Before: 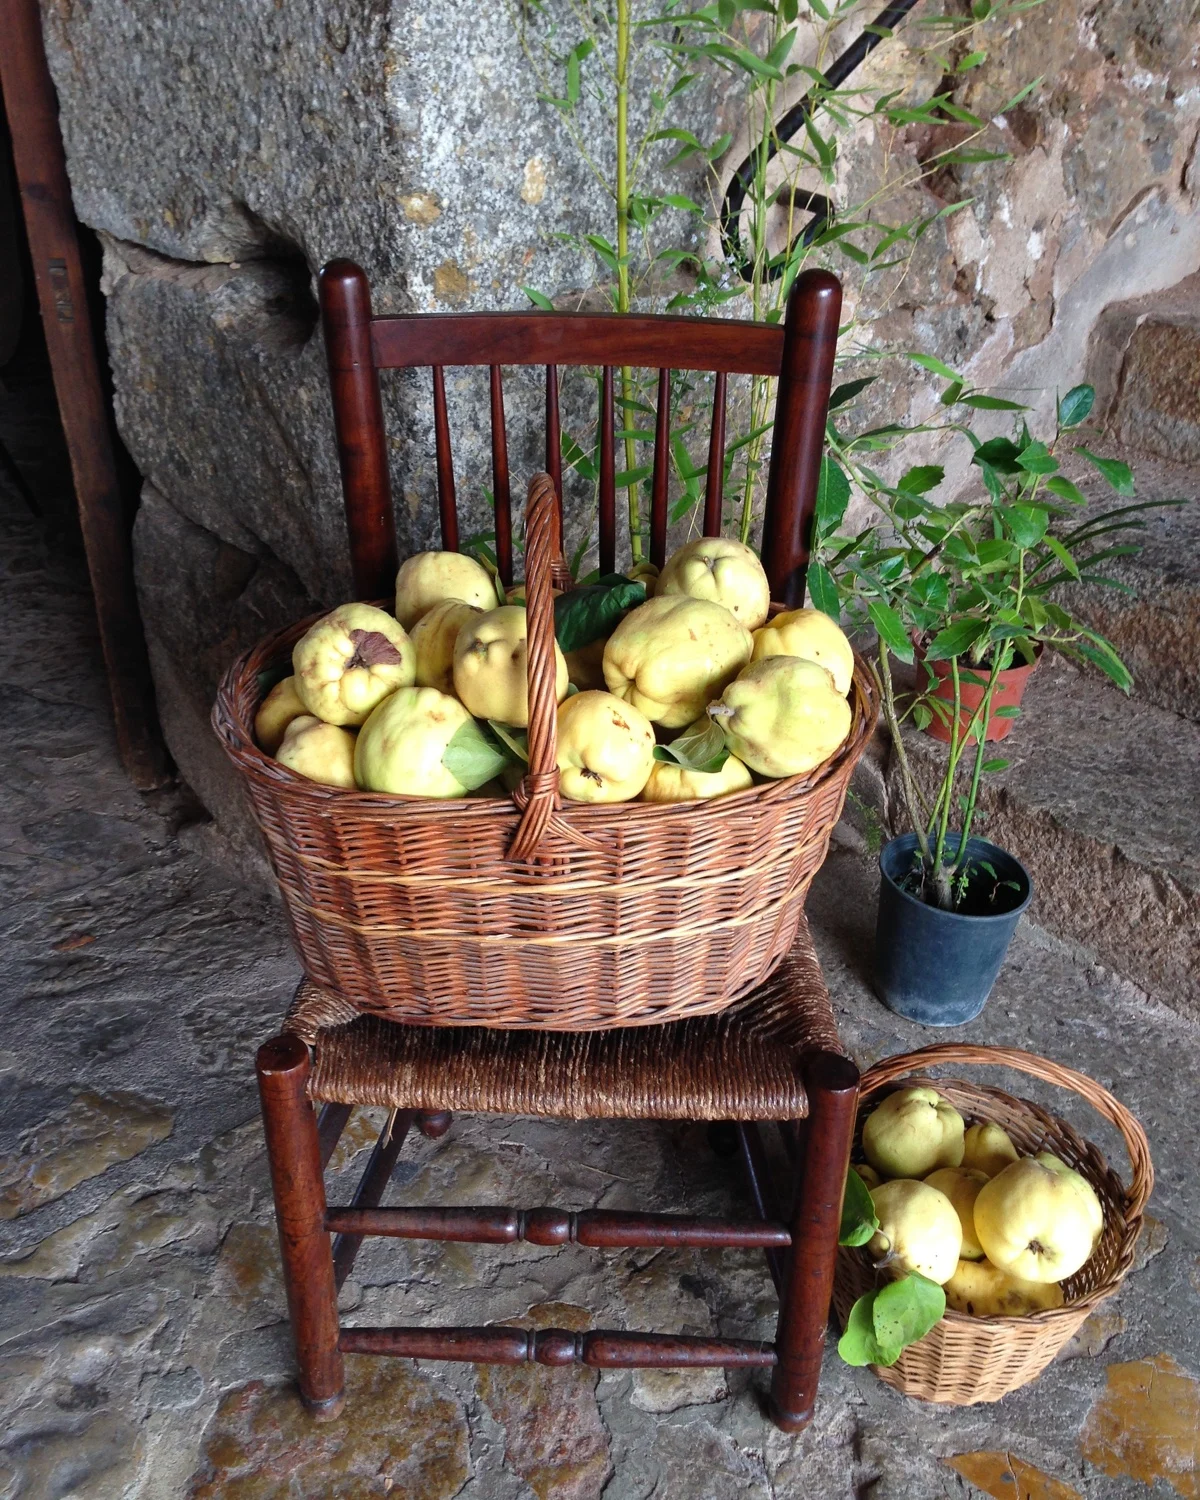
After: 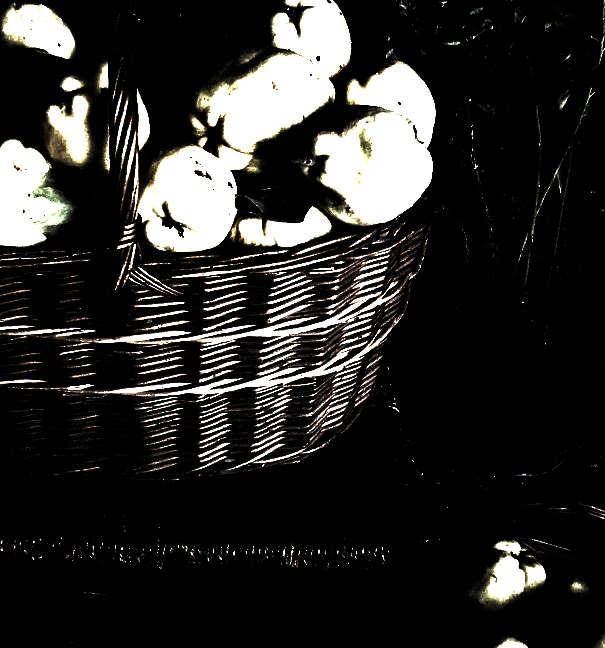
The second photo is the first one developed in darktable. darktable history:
exposure: exposure 0.652 EV, compensate highlight preservation false
crop: left 34.899%, top 36.702%, right 14.649%, bottom 20.058%
color zones: curves: ch0 [(0.018, 0.548) (0.197, 0.654) (0.425, 0.447) (0.605, 0.658) (0.732, 0.579)]; ch1 [(0.105, 0.531) (0.224, 0.531) (0.386, 0.39) (0.618, 0.456) (0.732, 0.456) (0.956, 0.421)]; ch2 [(0.039, 0.583) (0.215, 0.465) (0.399, 0.544) (0.465, 0.548) (0.614, 0.447) (0.724, 0.43) (0.882, 0.623) (0.956, 0.632)]
levels: white 90.72%, levels [0.721, 0.937, 0.997]
